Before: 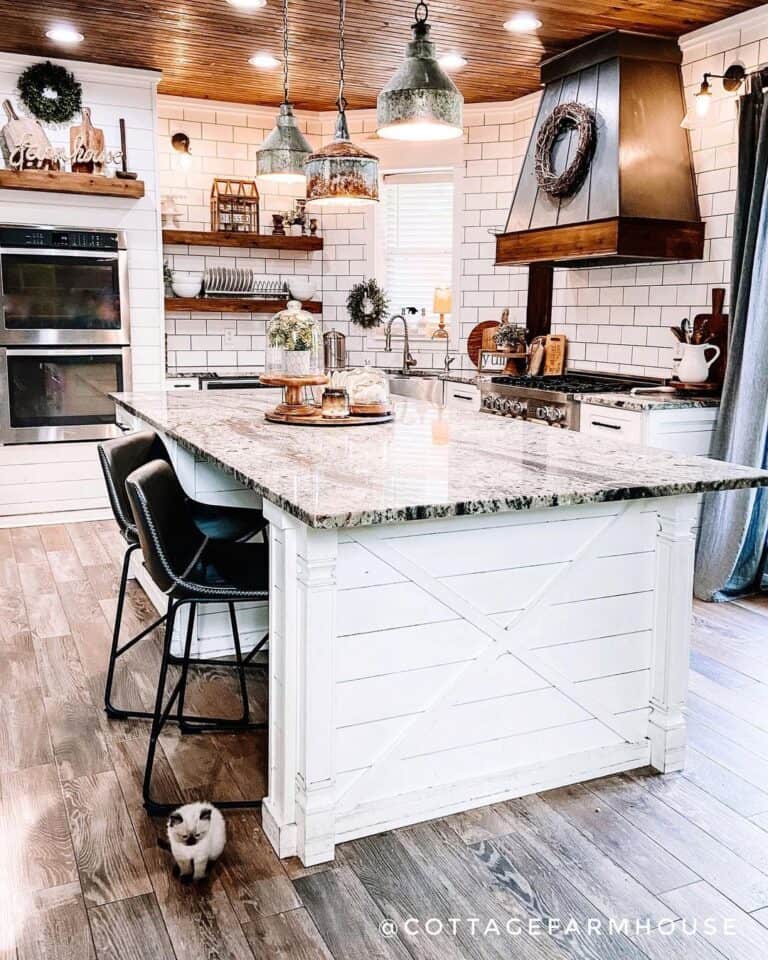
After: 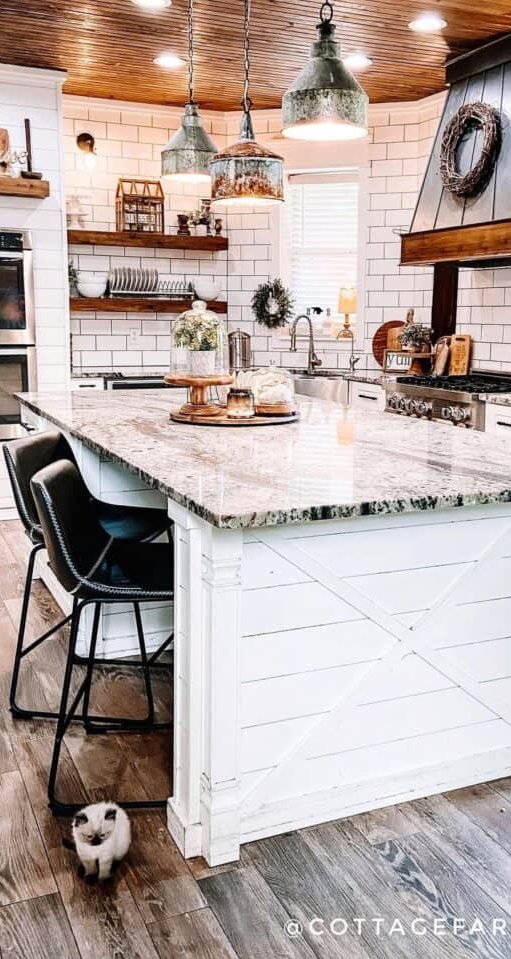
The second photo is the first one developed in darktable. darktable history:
crop and rotate: left 12.43%, right 20.912%
